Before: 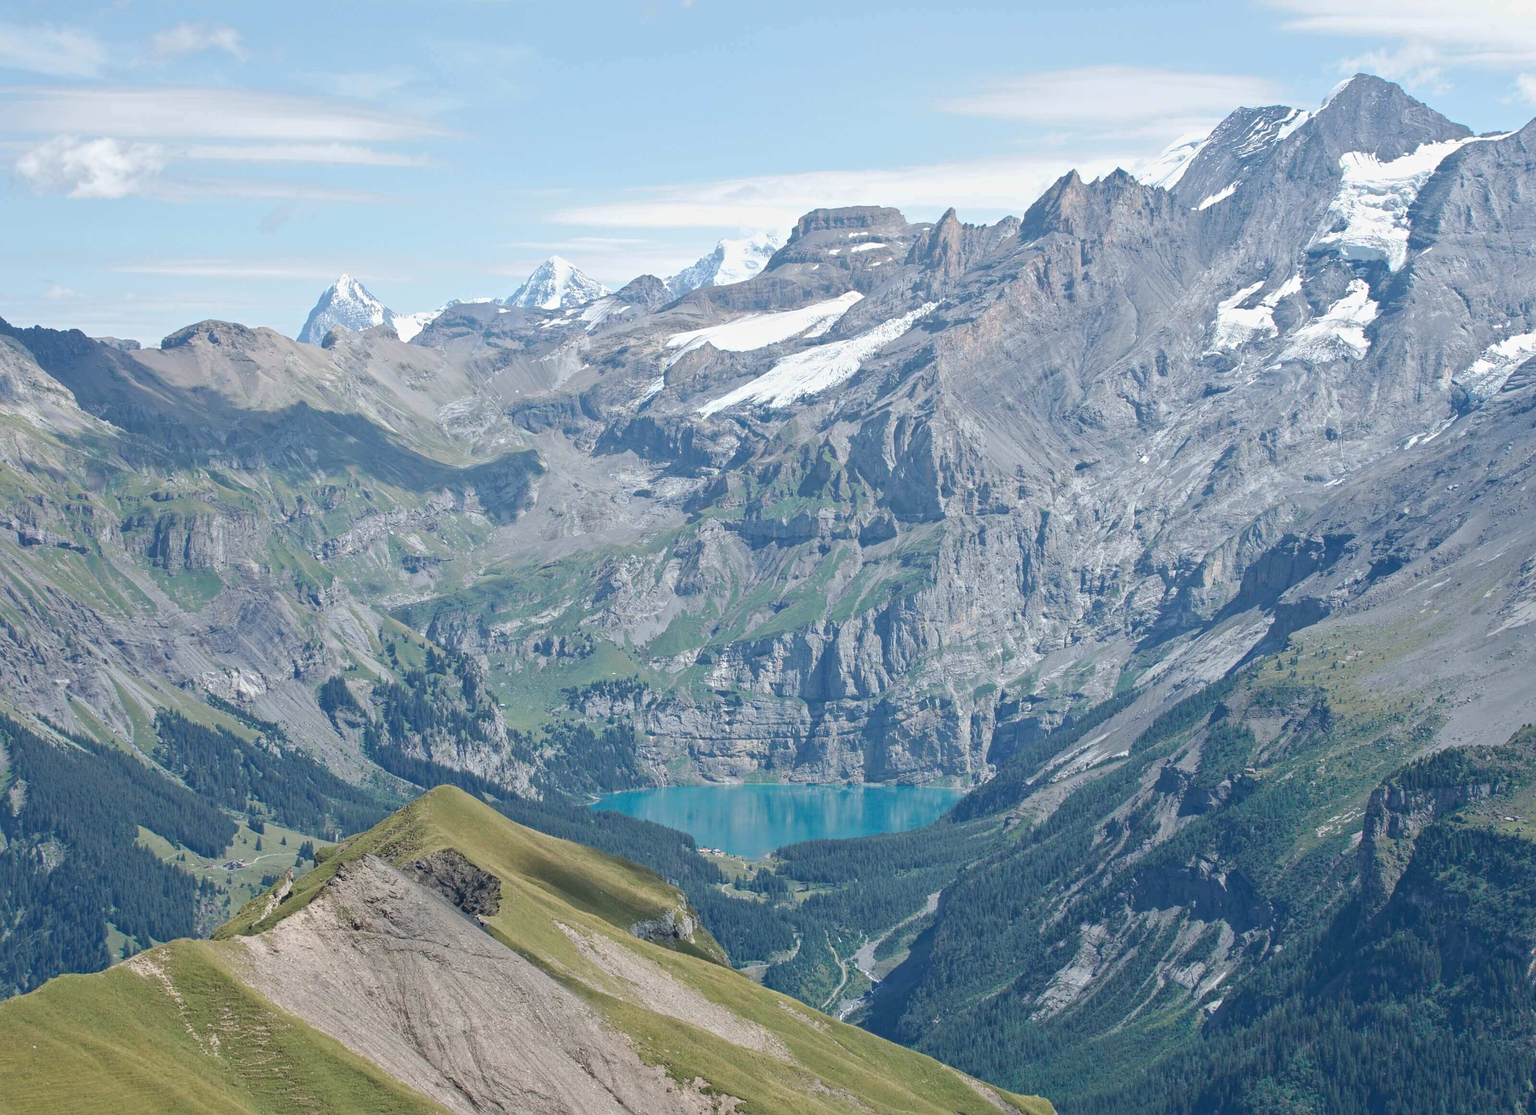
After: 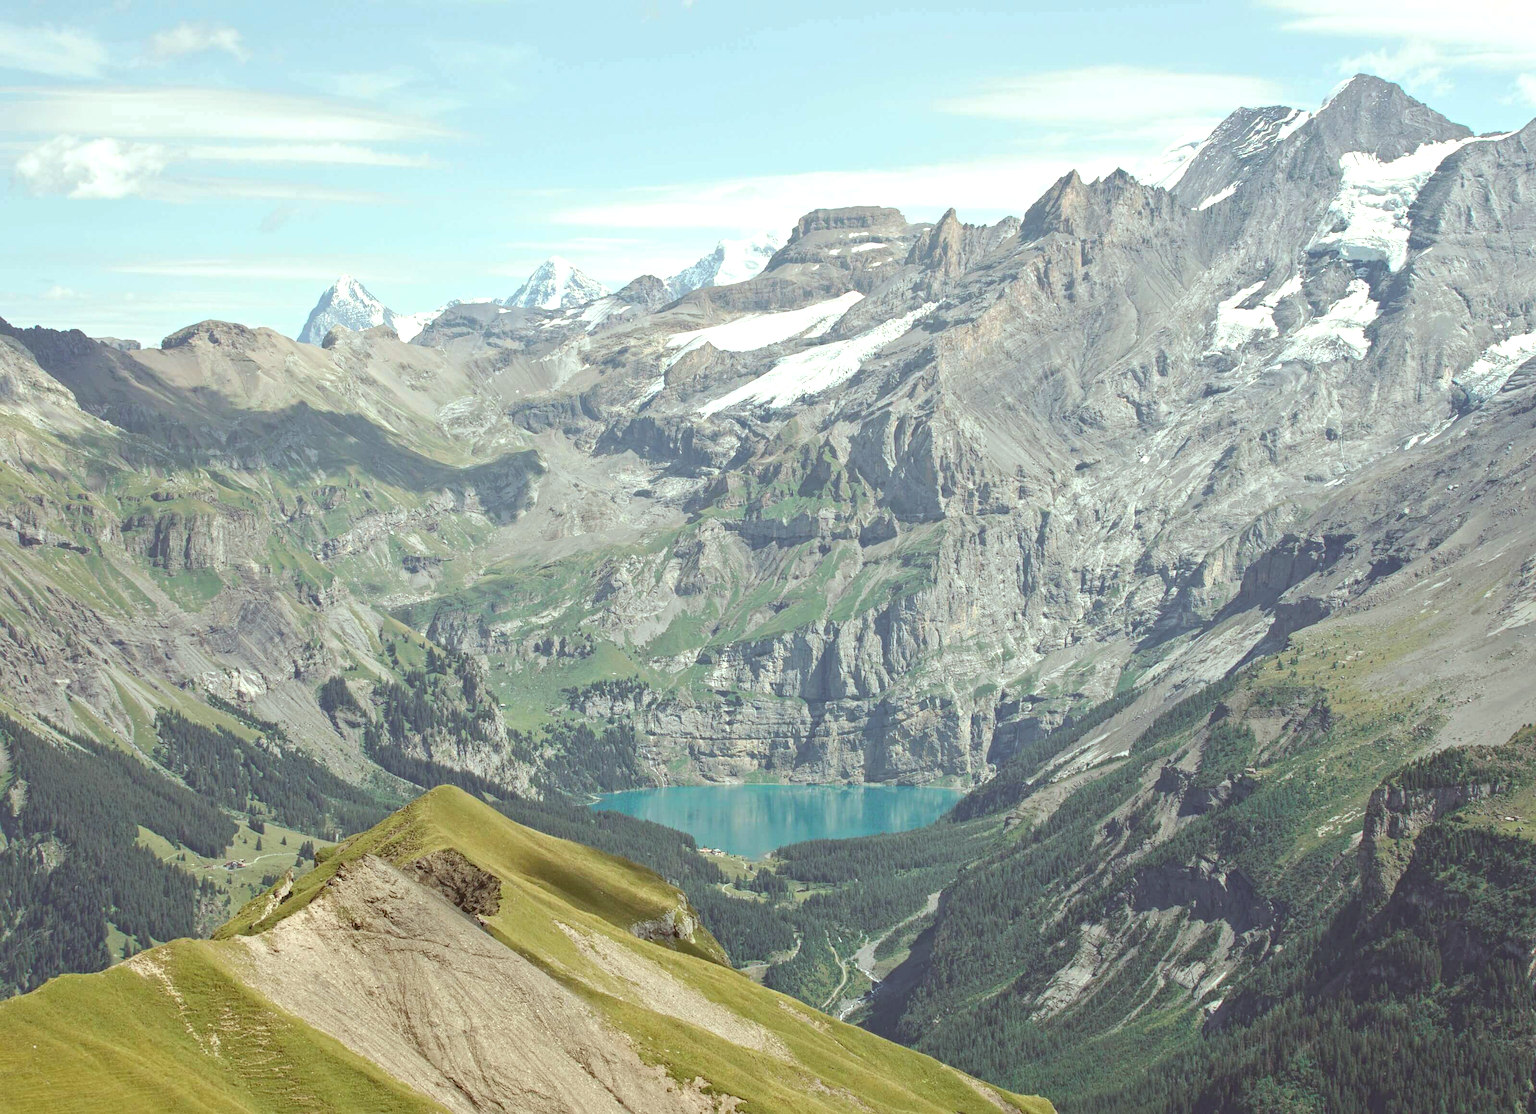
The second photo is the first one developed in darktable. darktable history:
color correction: highlights a* -6.19, highlights b* 9.2, shadows a* 10.77, shadows b* 23.4
tone equalizer: -8 EV -0.384 EV, -7 EV -0.377 EV, -6 EV -0.334 EV, -5 EV -0.253 EV, -3 EV 0.205 EV, -2 EV 0.361 EV, -1 EV 0.376 EV, +0 EV 0.412 EV
